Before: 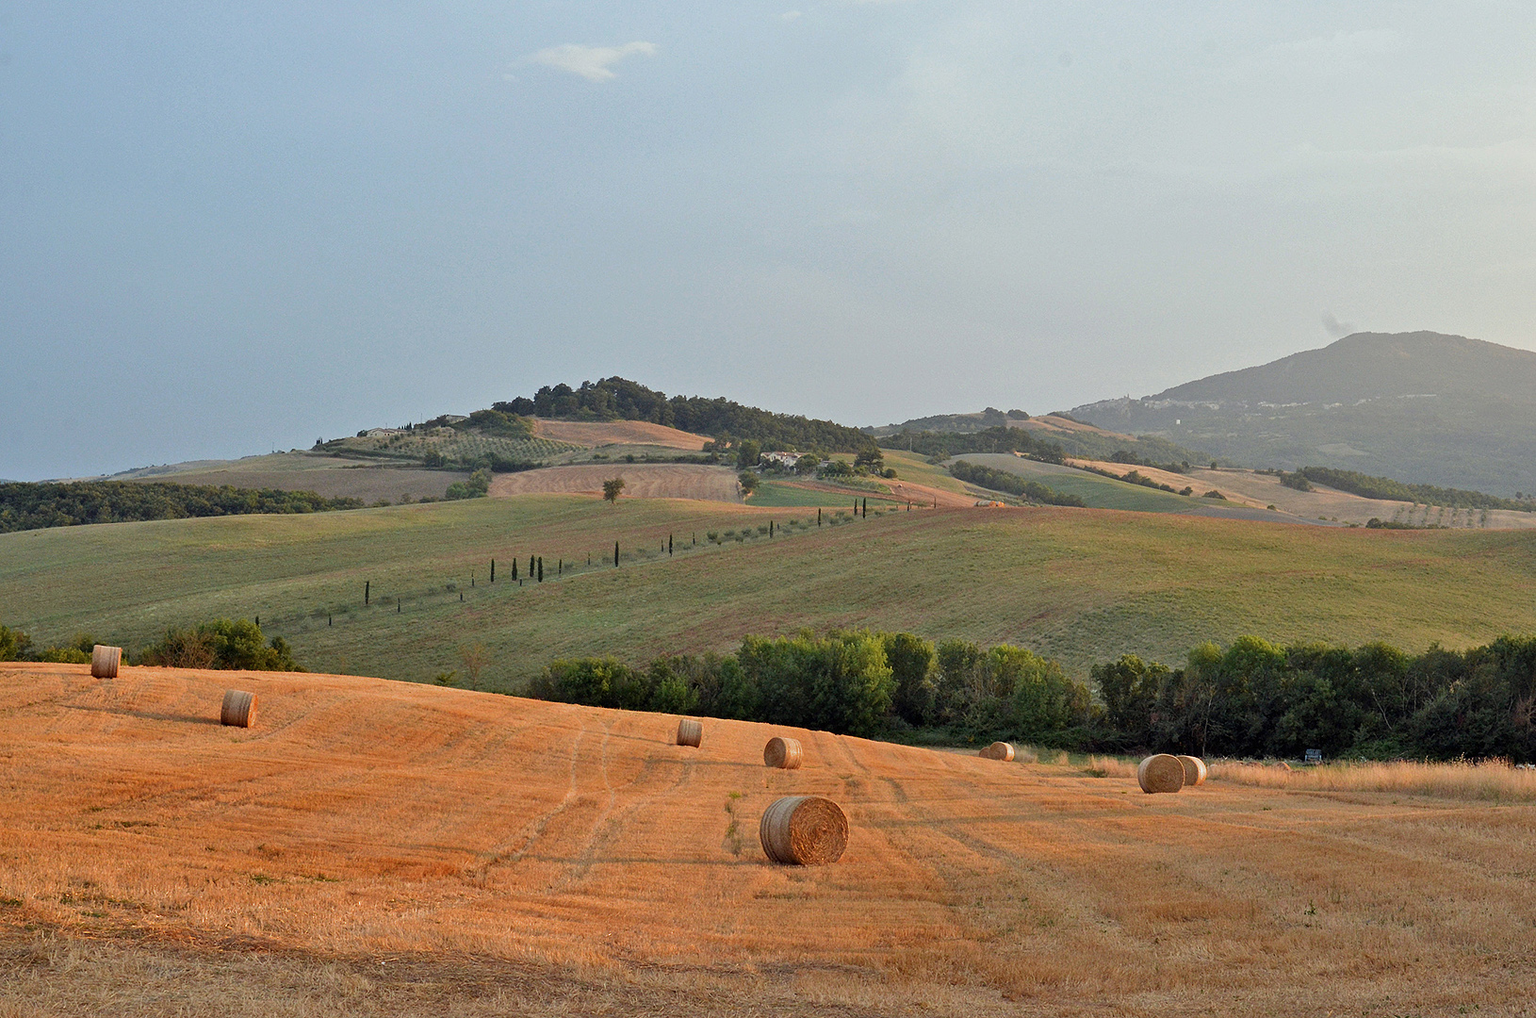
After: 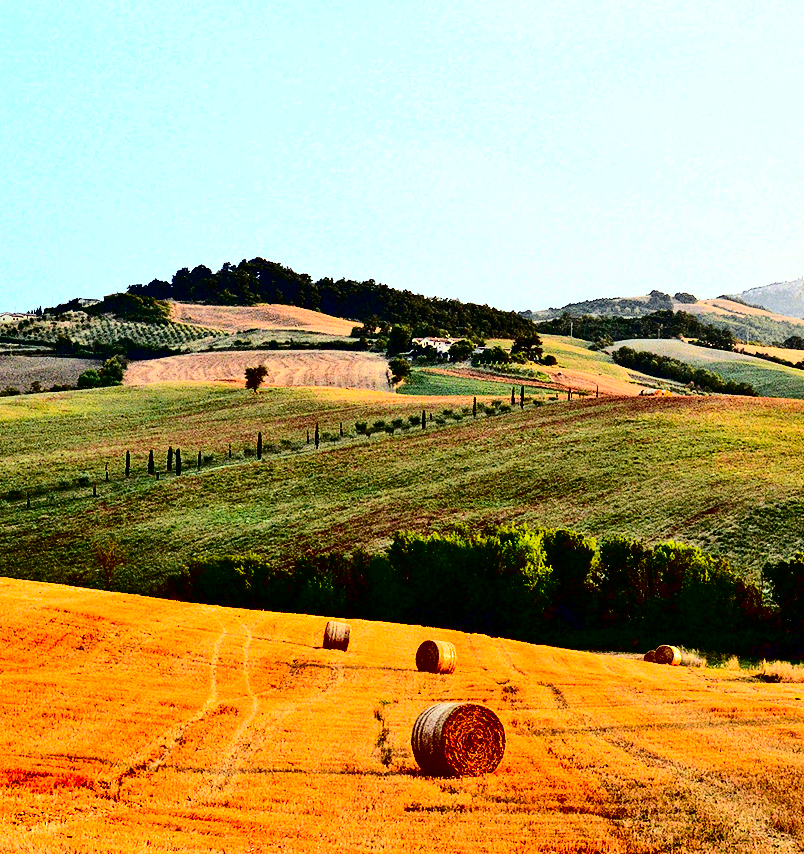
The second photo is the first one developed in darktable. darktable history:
crop and rotate: angle 0.02°, left 24.241%, top 13.206%, right 26.393%, bottom 7.632%
exposure: exposure 0.202 EV, compensate exposure bias true, compensate highlight preservation false
contrast brightness saturation: contrast 0.776, brightness -0.994, saturation 0.989
